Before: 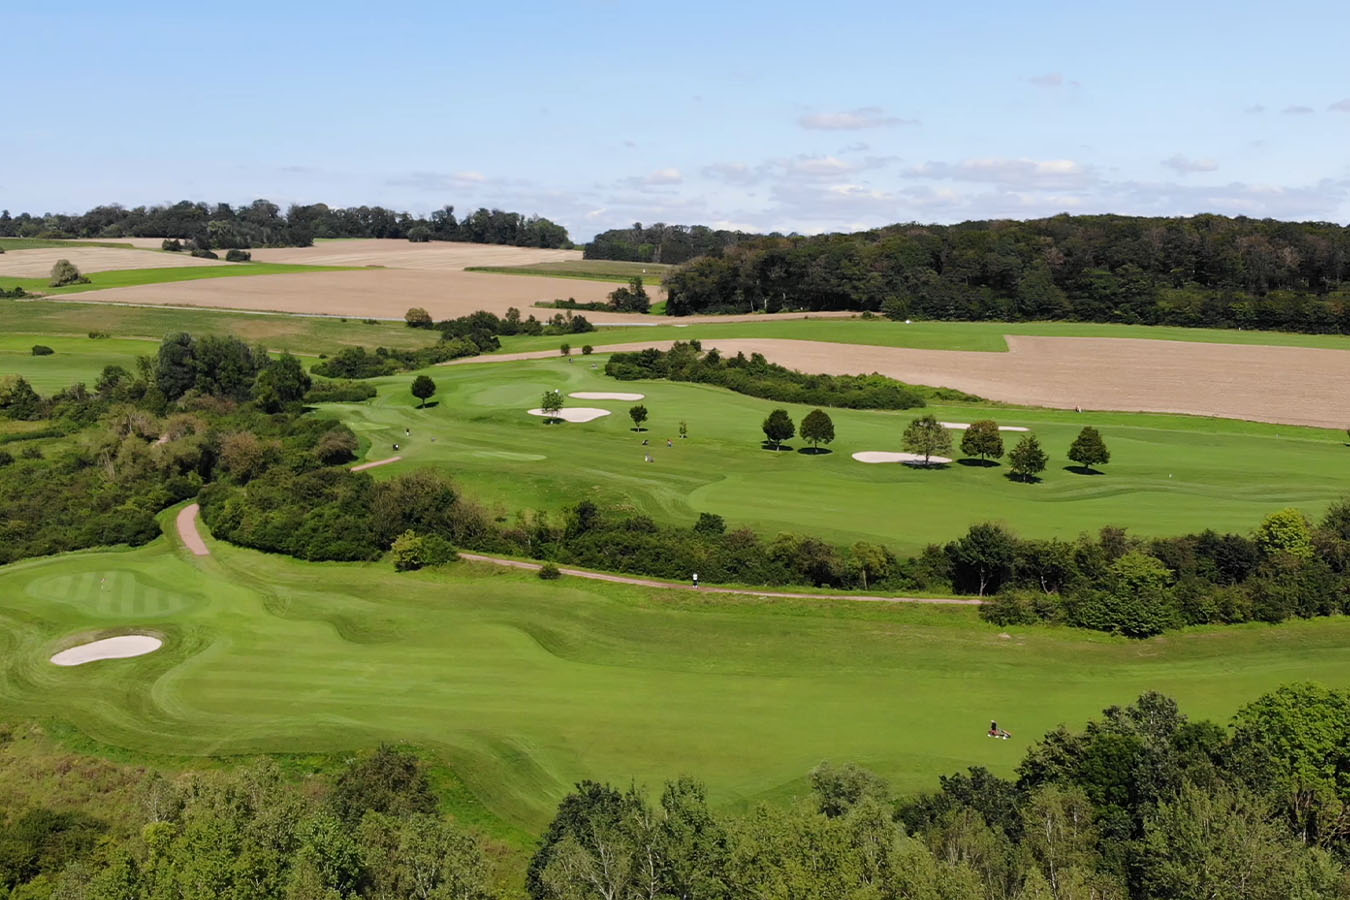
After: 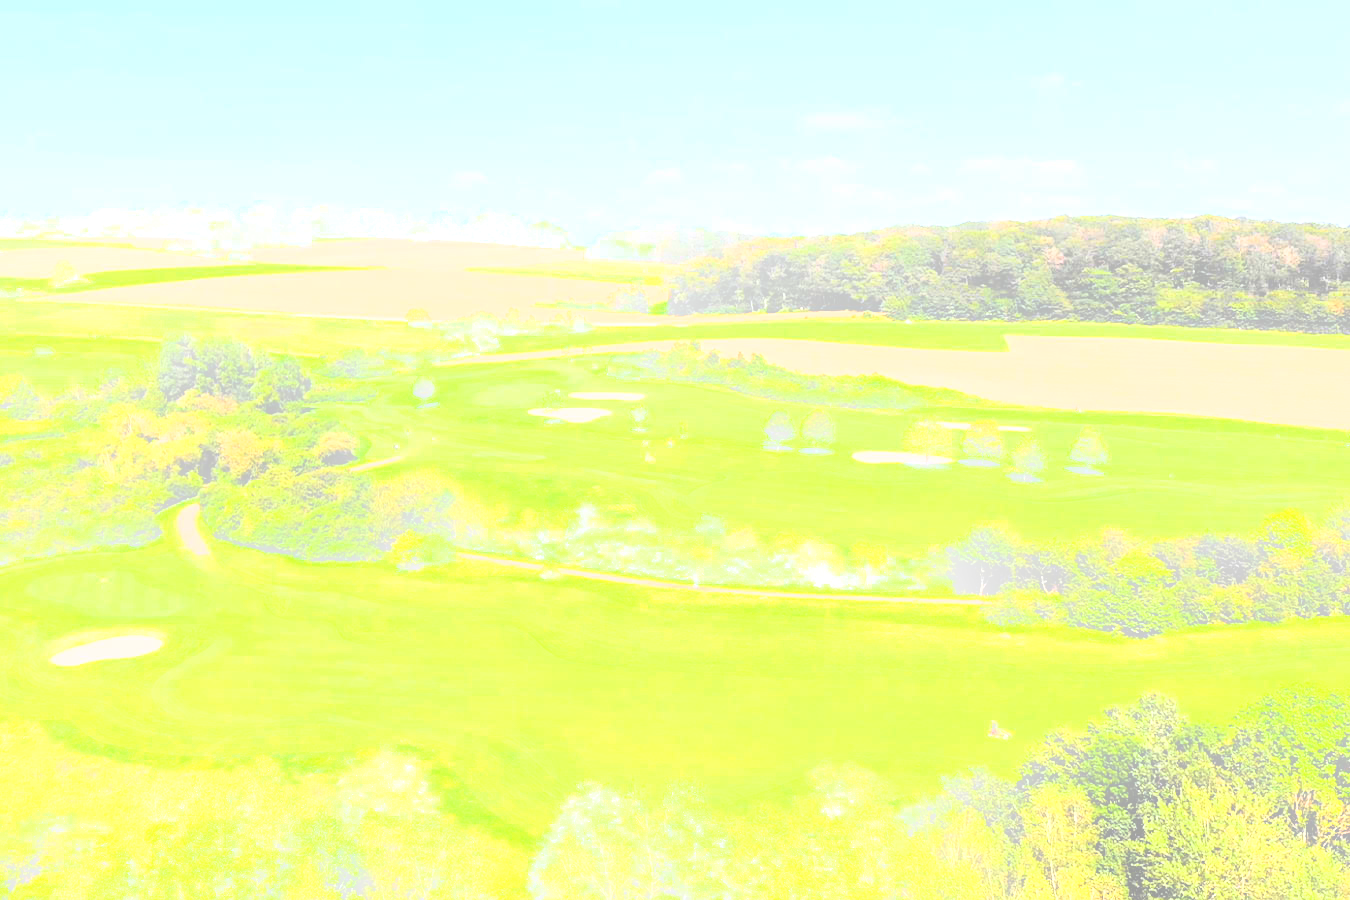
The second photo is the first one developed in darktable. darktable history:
rgb curve: curves: ch0 [(0, 0) (0.21, 0.15) (0.24, 0.21) (0.5, 0.75) (0.75, 0.96) (0.89, 0.99) (1, 1)]; ch1 [(0, 0.02) (0.21, 0.13) (0.25, 0.2) (0.5, 0.67) (0.75, 0.9) (0.89, 0.97) (1, 1)]; ch2 [(0, 0.02) (0.21, 0.13) (0.25, 0.2) (0.5, 0.67) (0.75, 0.9) (0.89, 0.97) (1, 1)], compensate middle gray true
exposure: black level correction 0, exposure 1.9 EV, compensate highlight preservation false
bloom: on, module defaults
tone equalizer: on, module defaults
